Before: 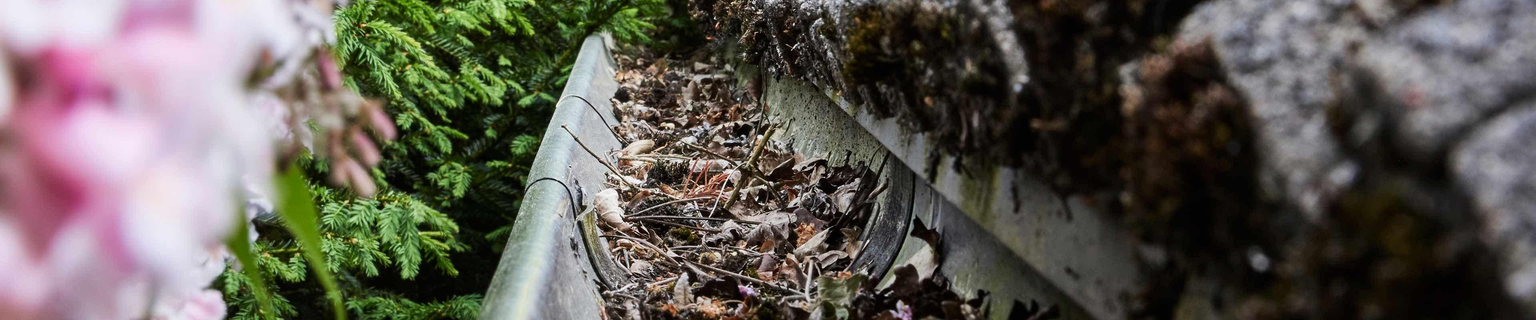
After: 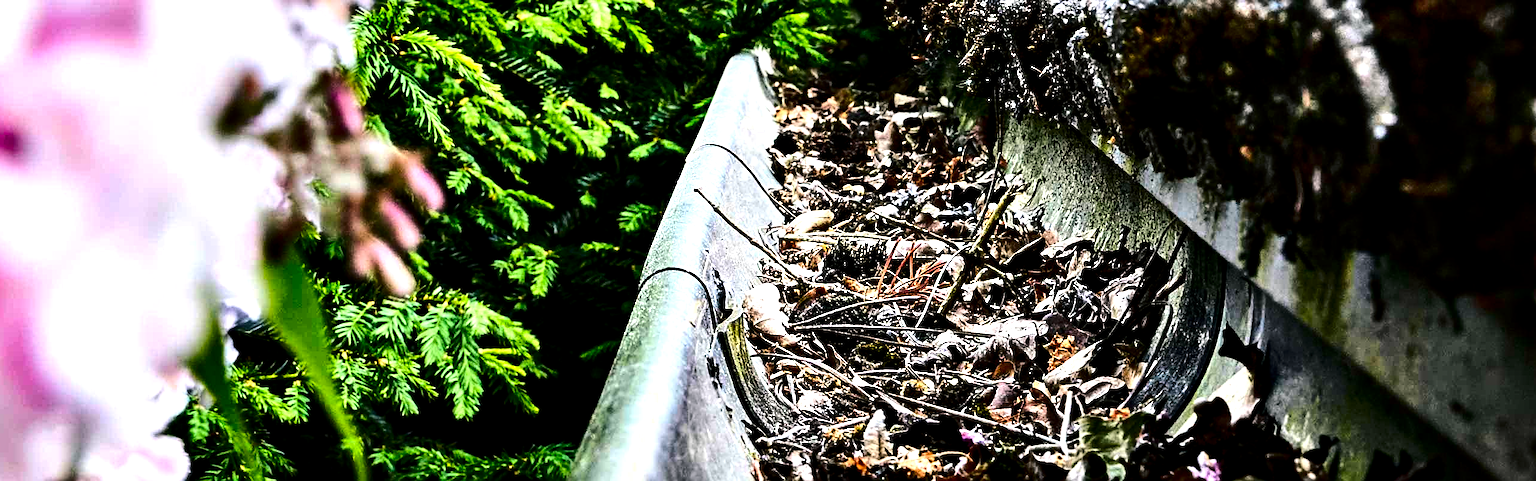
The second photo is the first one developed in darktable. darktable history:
exposure: black level correction 0.001, compensate highlight preservation false
crop and rotate: left 6.523%, right 26.942%
shadows and highlights: shadows 24.77, highlights -23.28
contrast brightness saturation: contrast 0.214, brightness -0.106, saturation 0.206
sharpen: on, module defaults
contrast equalizer: octaves 7, y [[0.6 ×6], [0.55 ×6], [0 ×6], [0 ×6], [0 ×6]]
color balance rgb: shadows lift › luminance -7.576%, shadows lift › chroma 2.458%, shadows lift › hue 165.85°, power › hue 208.66°, linear chroma grading › global chroma 10.538%, perceptual saturation grading › global saturation 10.448%, perceptual brilliance grading › highlights 16.99%, perceptual brilliance grading › mid-tones 30.912%, perceptual brilliance grading › shadows -31.455%
